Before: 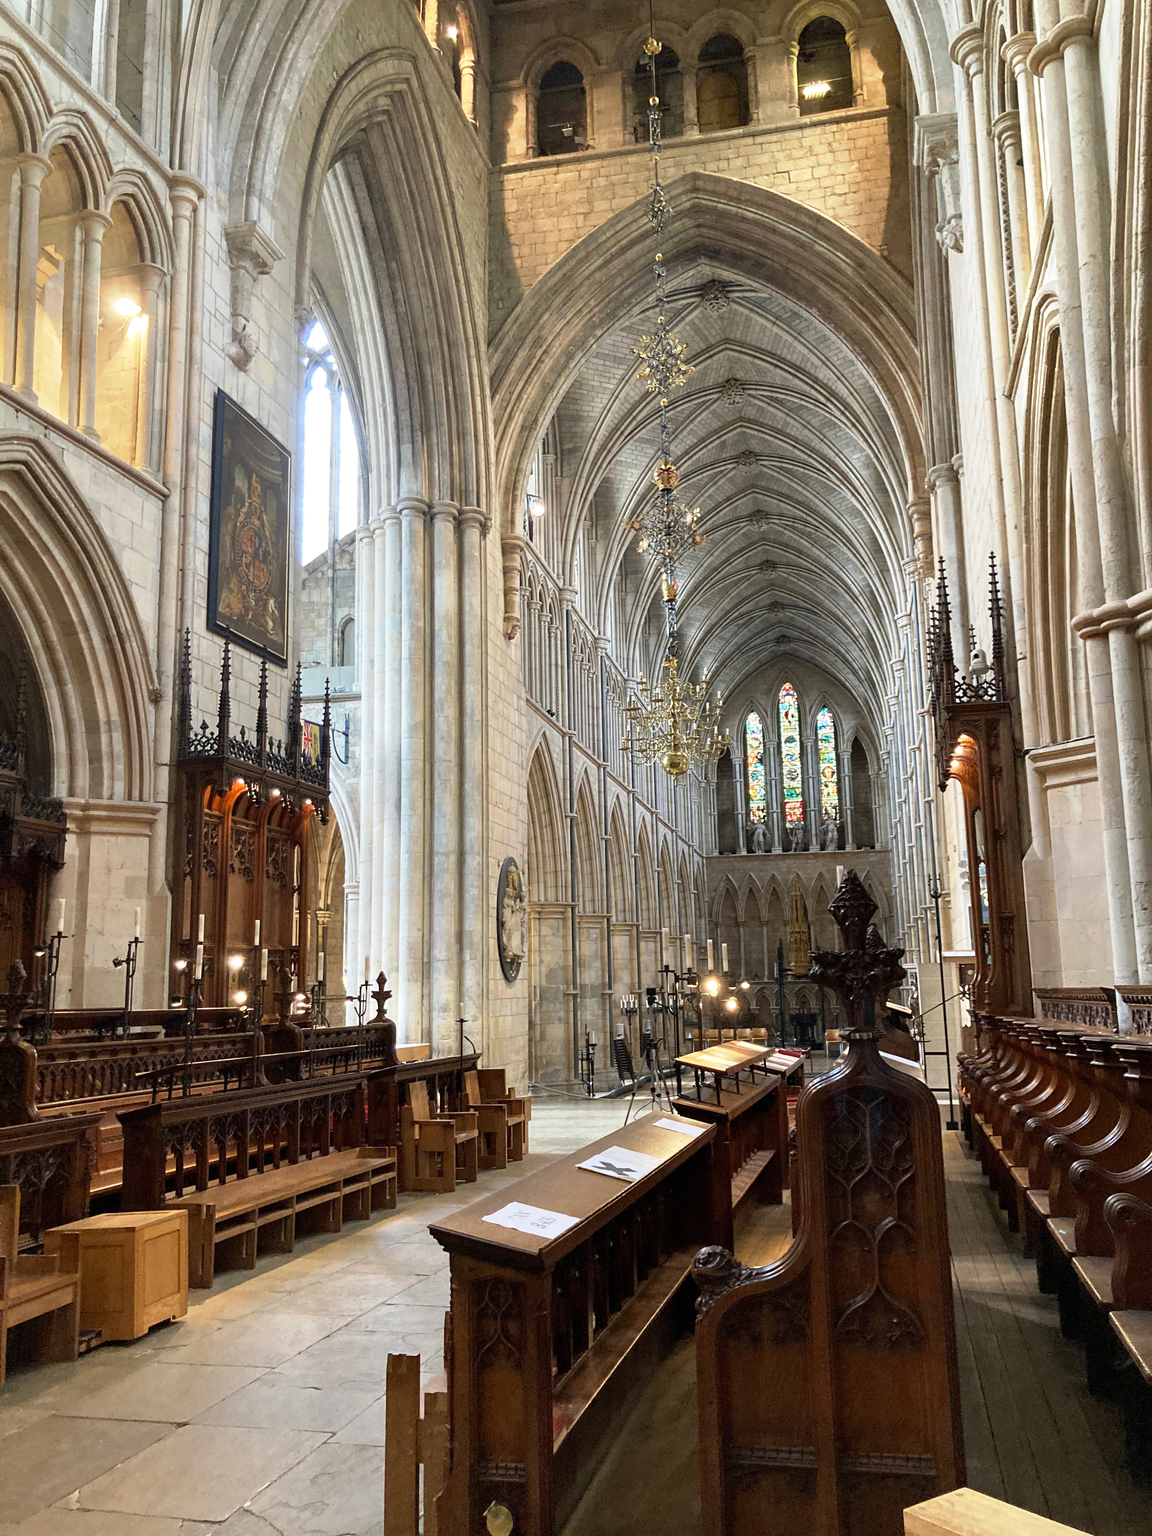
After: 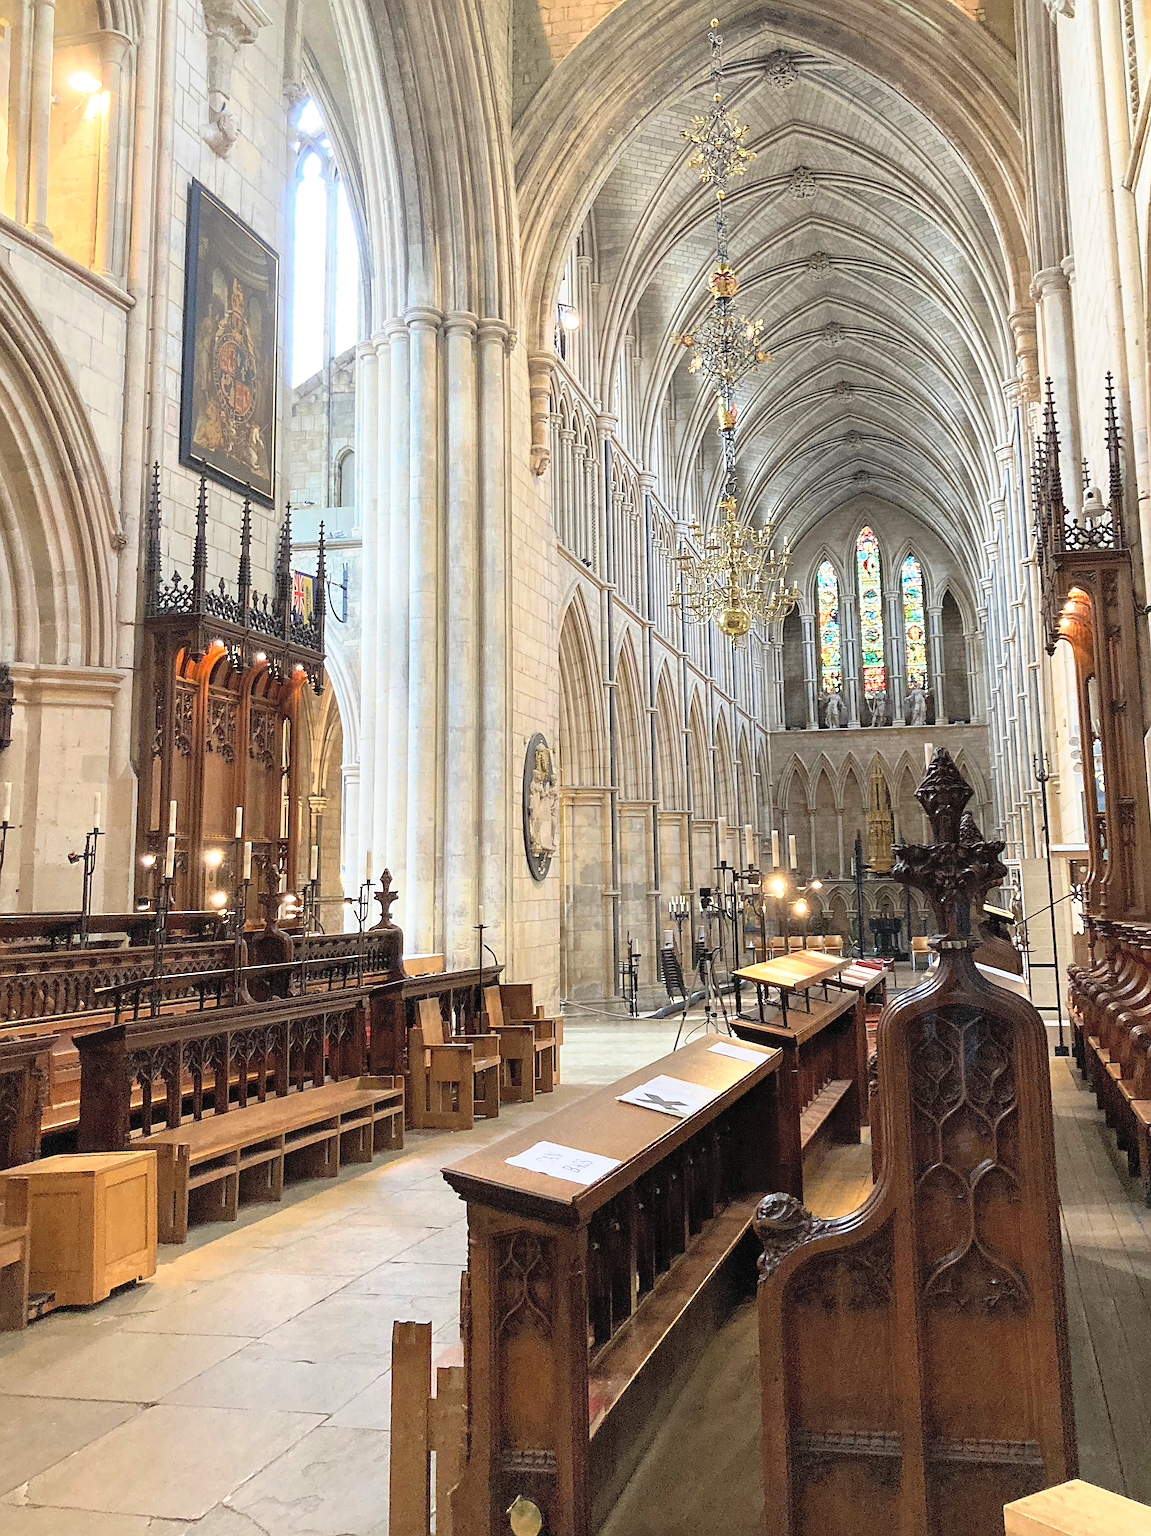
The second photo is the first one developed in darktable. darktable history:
contrast brightness saturation: contrast 0.1, brightness 0.3, saturation 0.14
sharpen: radius 1.4, amount 1.25, threshold 0.7
crop and rotate: left 4.842%, top 15.51%, right 10.668%
